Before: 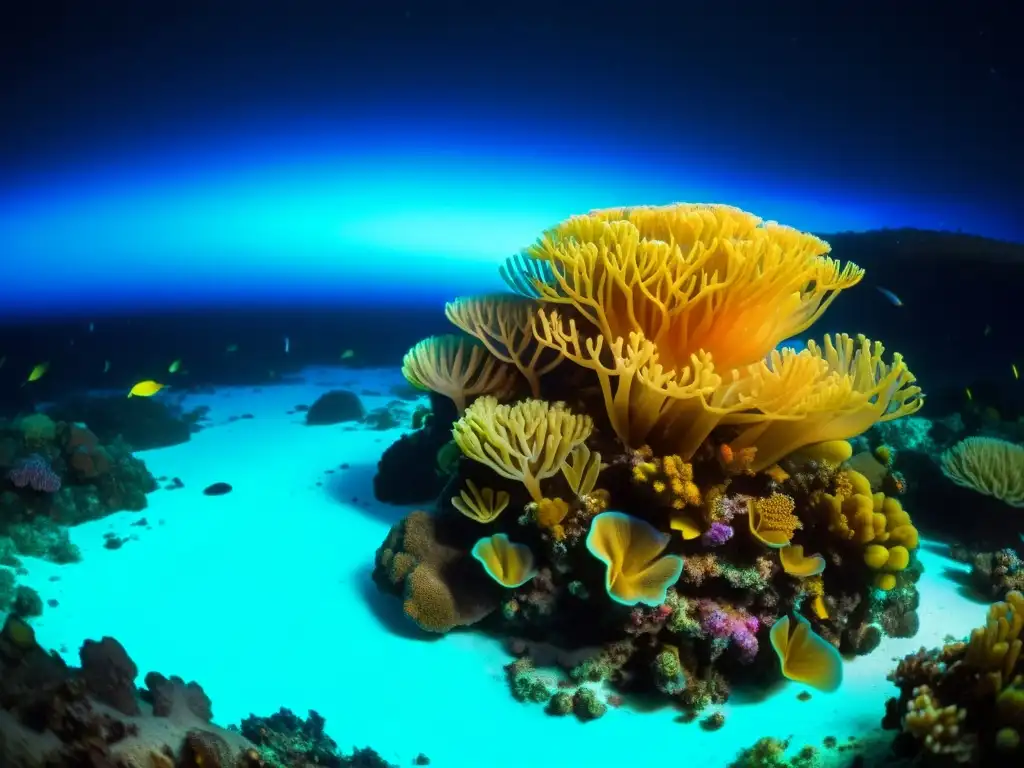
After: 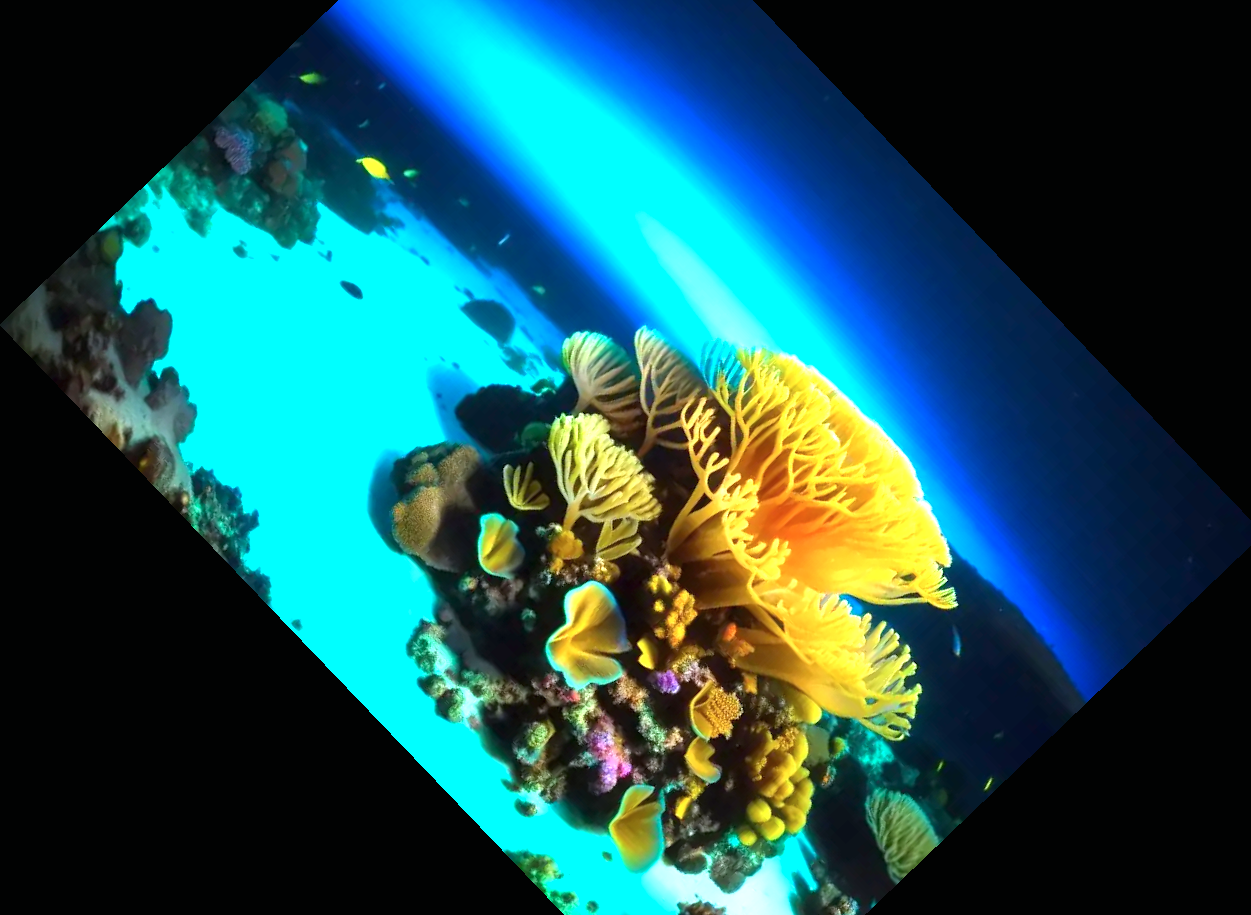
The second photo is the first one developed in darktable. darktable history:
crop and rotate: angle -46.26°, top 16.234%, right 0.912%, bottom 11.704%
exposure: black level correction 0, exposure 1.125 EV, compensate exposure bias true, compensate highlight preservation false
rotate and perspective: automatic cropping off
color correction: highlights a* -0.137, highlights b* -5.91, shadows a* -0.137, shadows b* -0.137
